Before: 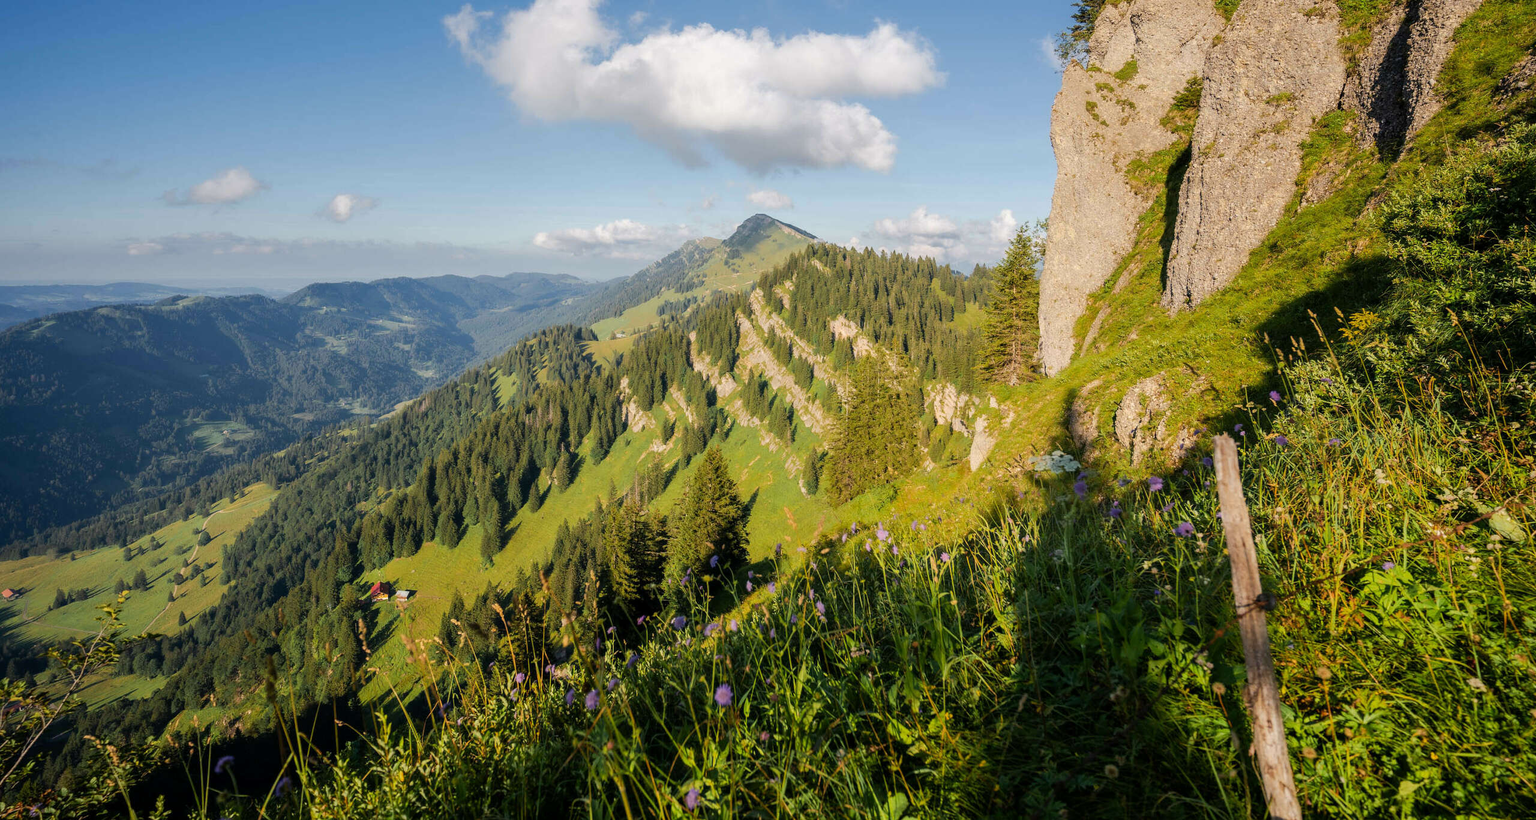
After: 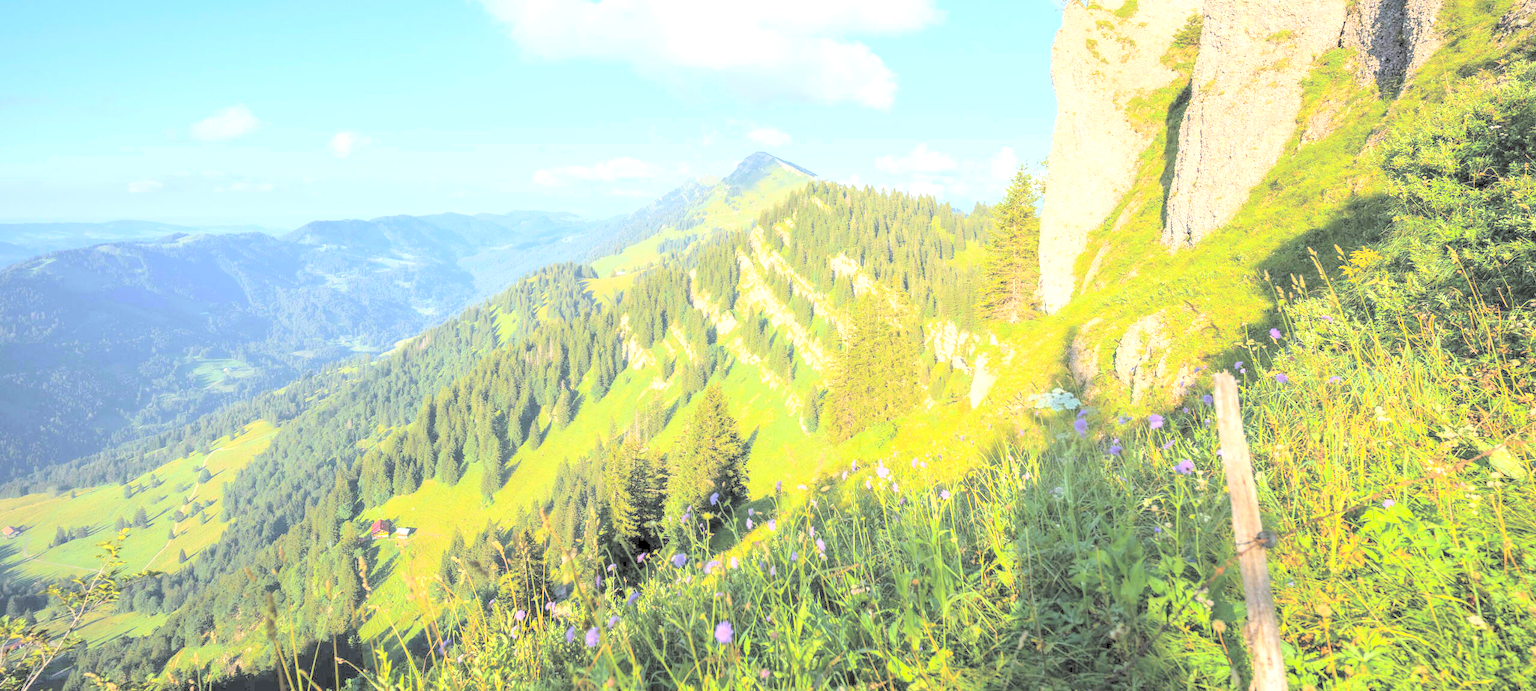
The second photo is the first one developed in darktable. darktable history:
contrast brightness saturation: brightness 1
crop: top 7.625%, bottom 8.027%
white balance: red 0.925, blue 1.046
exposure: exposure 1.15 EV, compensate highlight preservation false
